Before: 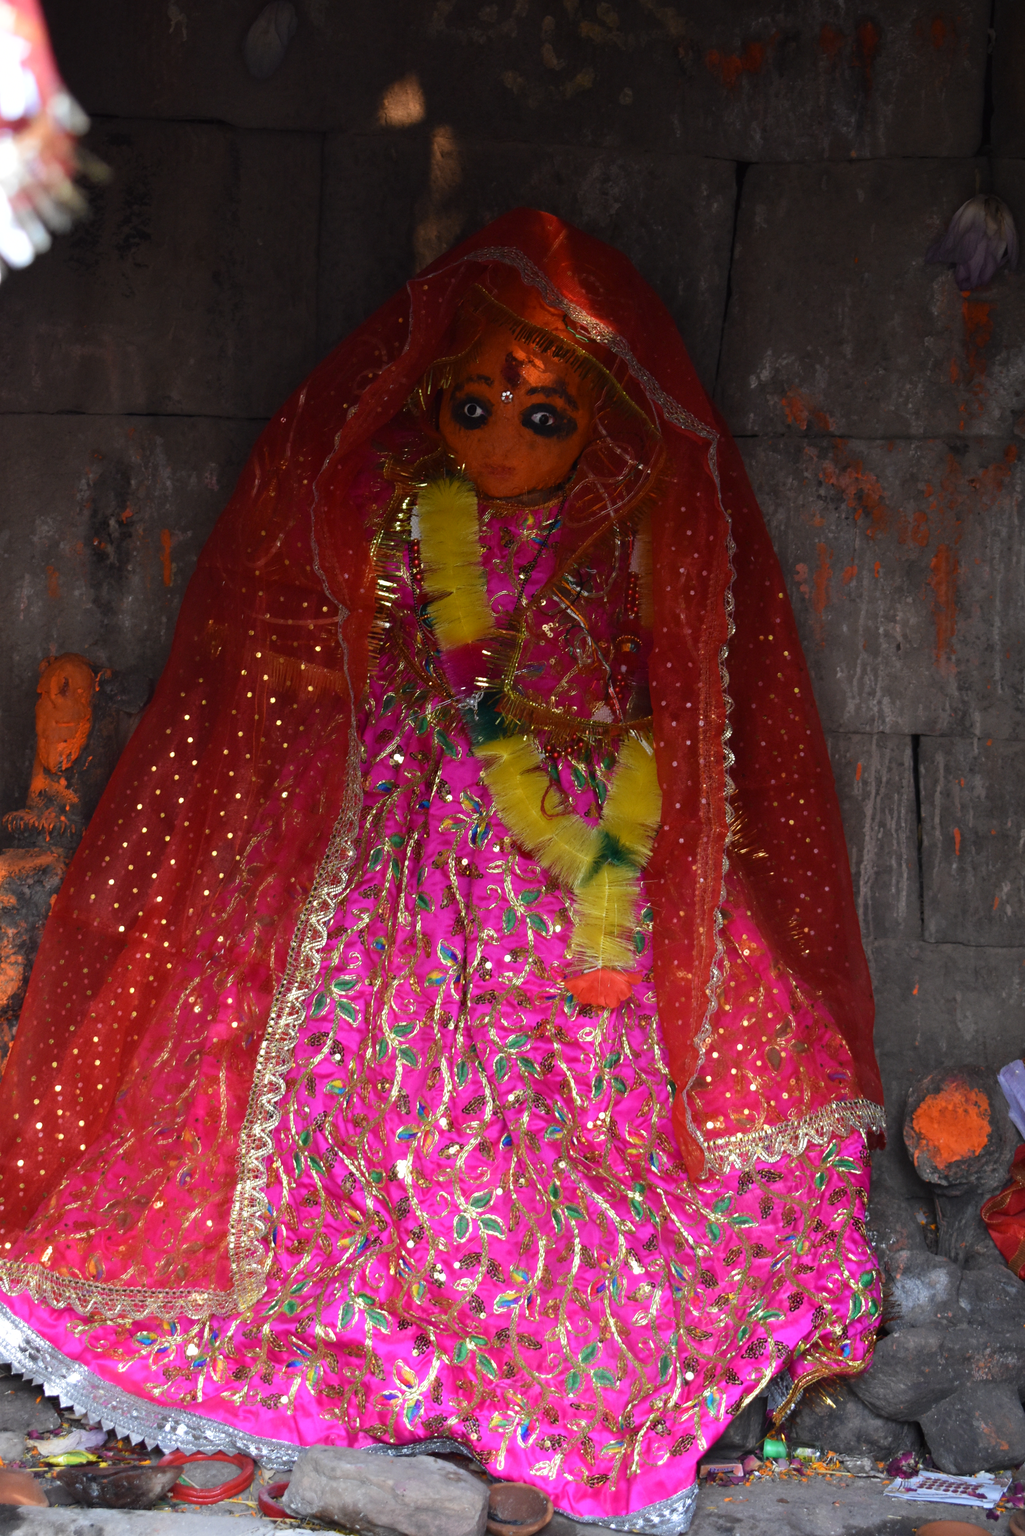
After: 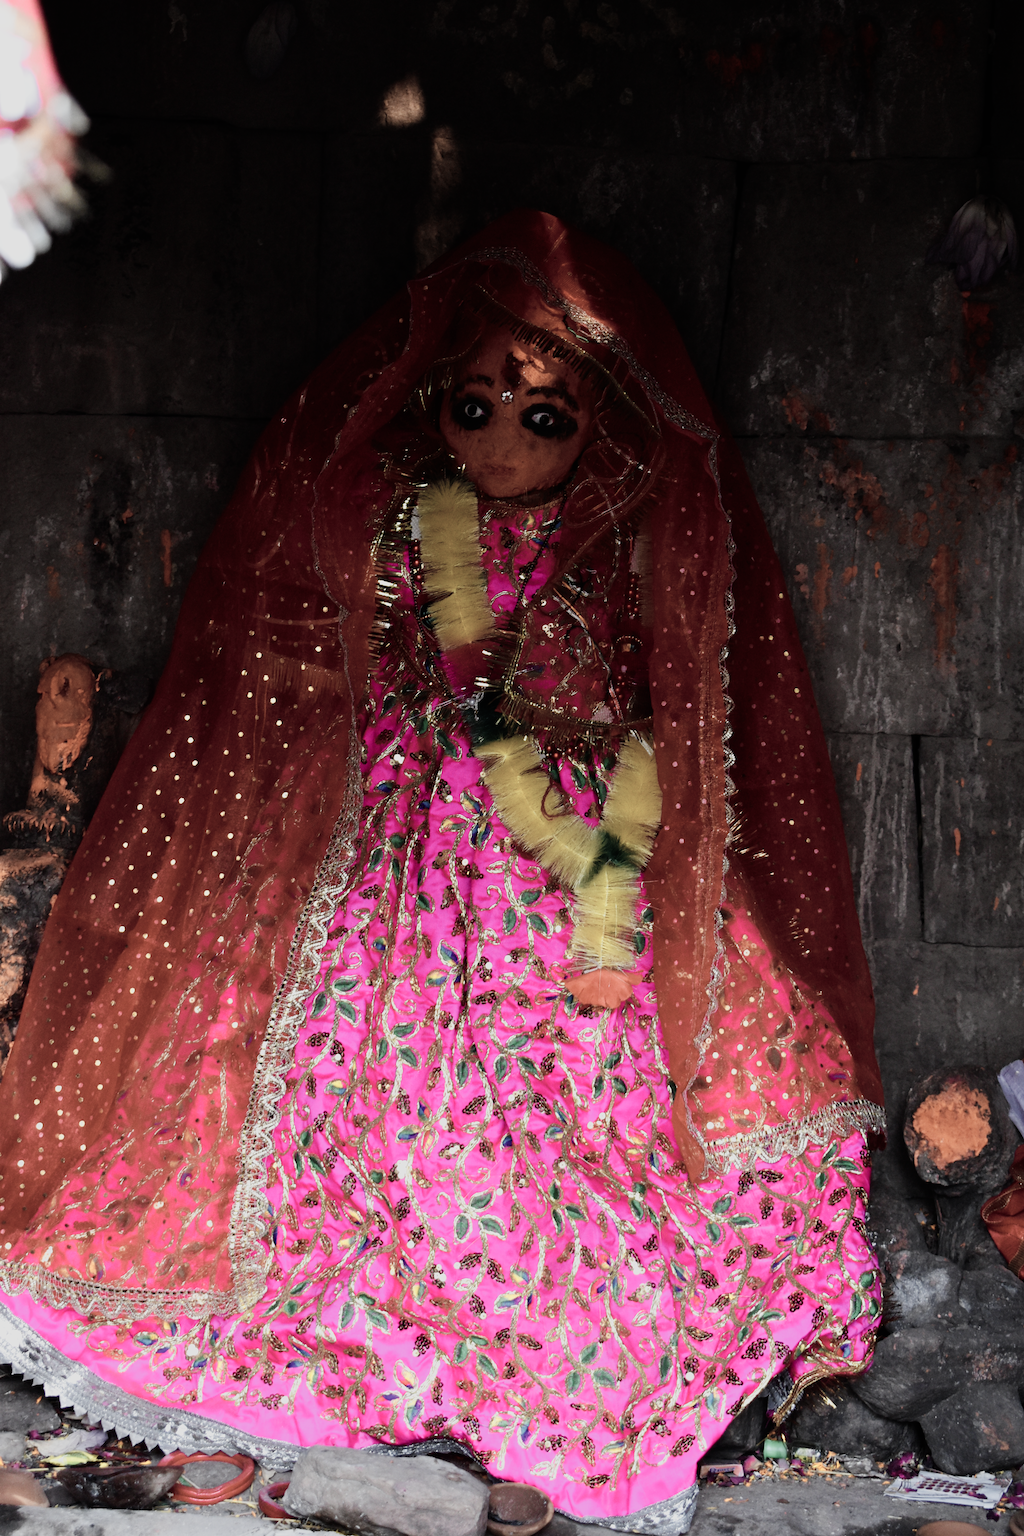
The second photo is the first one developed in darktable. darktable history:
vibrance: vibrance 14%
sigmoid: contrast 1.7, skew -0.2, preserve hue 0%, red attenuation 0.1, red rotation 0.035, green attenuation 0.1, green rotation -0.017, blue attenuation 0.15, blue rotation -0.052, base primaries Rec2020
color zones: curves: ch0 [(0, 0.6) (0.129, 0.585) (0.193, 0.596) (0.429, 0.5) (0.571, 0.5) (0.714, 0.5) (0.857, 0.5) (1, 0.6)]; ch1 [(0, 0.453) (0.112, 0.245) (0.213, 0.252) (0.429, 0.233) (0.571, 0.231) (0.683, 0.242) (0.857, 0.296) (1, 0.453)]
